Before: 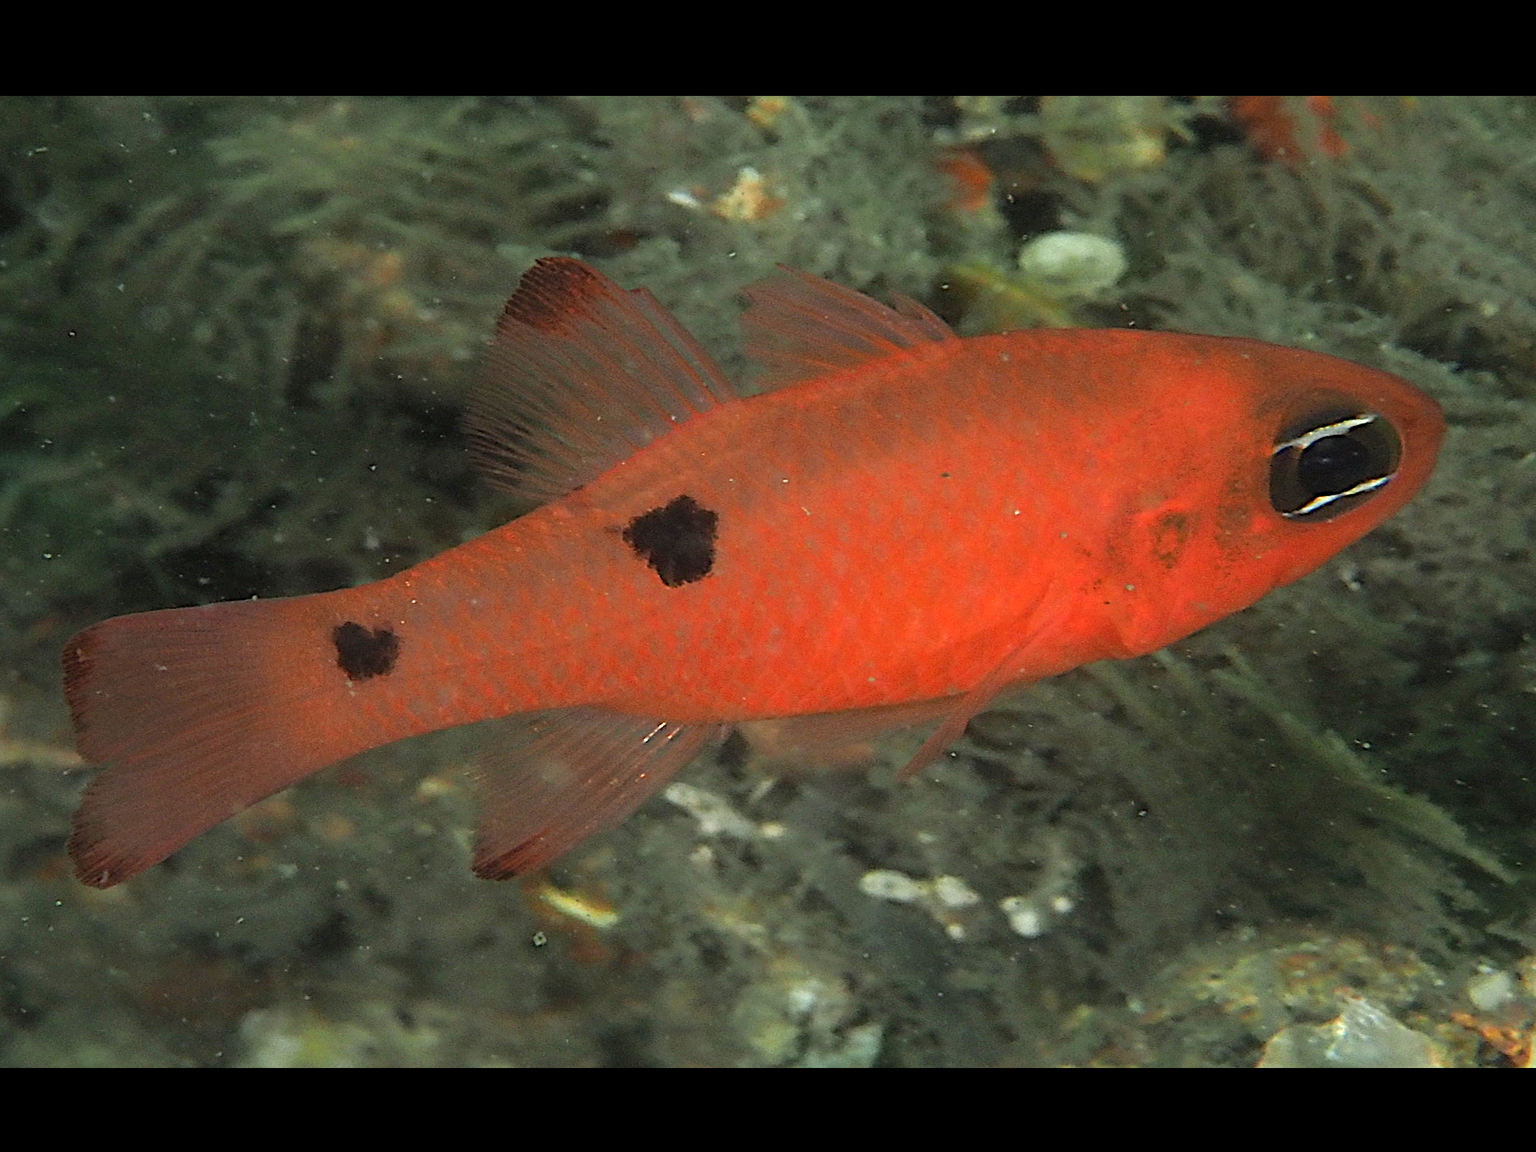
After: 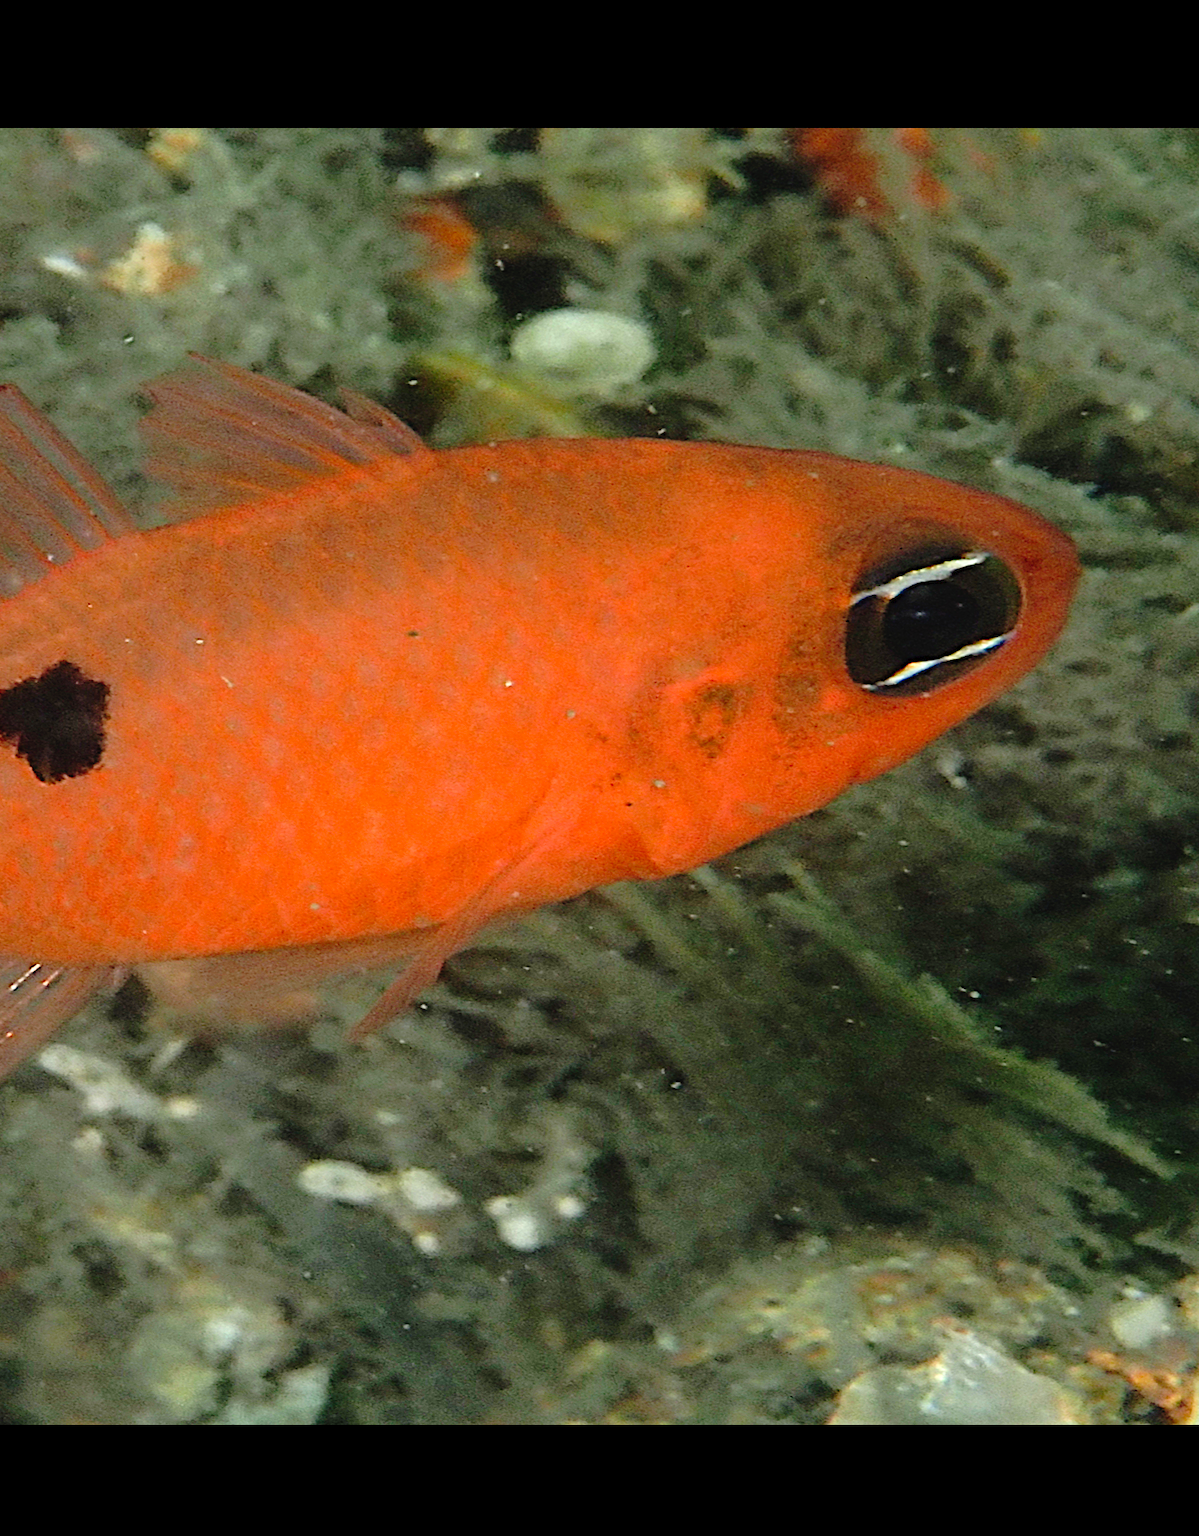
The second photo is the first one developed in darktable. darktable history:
tone curve: curves: ch0 [(0, 0) (0.003, 0.025) (0.011, 0.027) (0.025, 0.032) (0.044, 0.037) (0.069, 0.044) (0.1, 0.054) (0.136, 0.084) (0.177, 0.128) (0.224, 0.196) (0.277, 0.281) (0.335, 0.376) (0.399, 0.461) (0.468, 0.534) (0.543, 0.613) (0.623, 0.692) (0.709, 0.77) (0.801, 0.849) (0.898, 0.934) (1, 1)], preserve colors none
crop: left 41.402%
